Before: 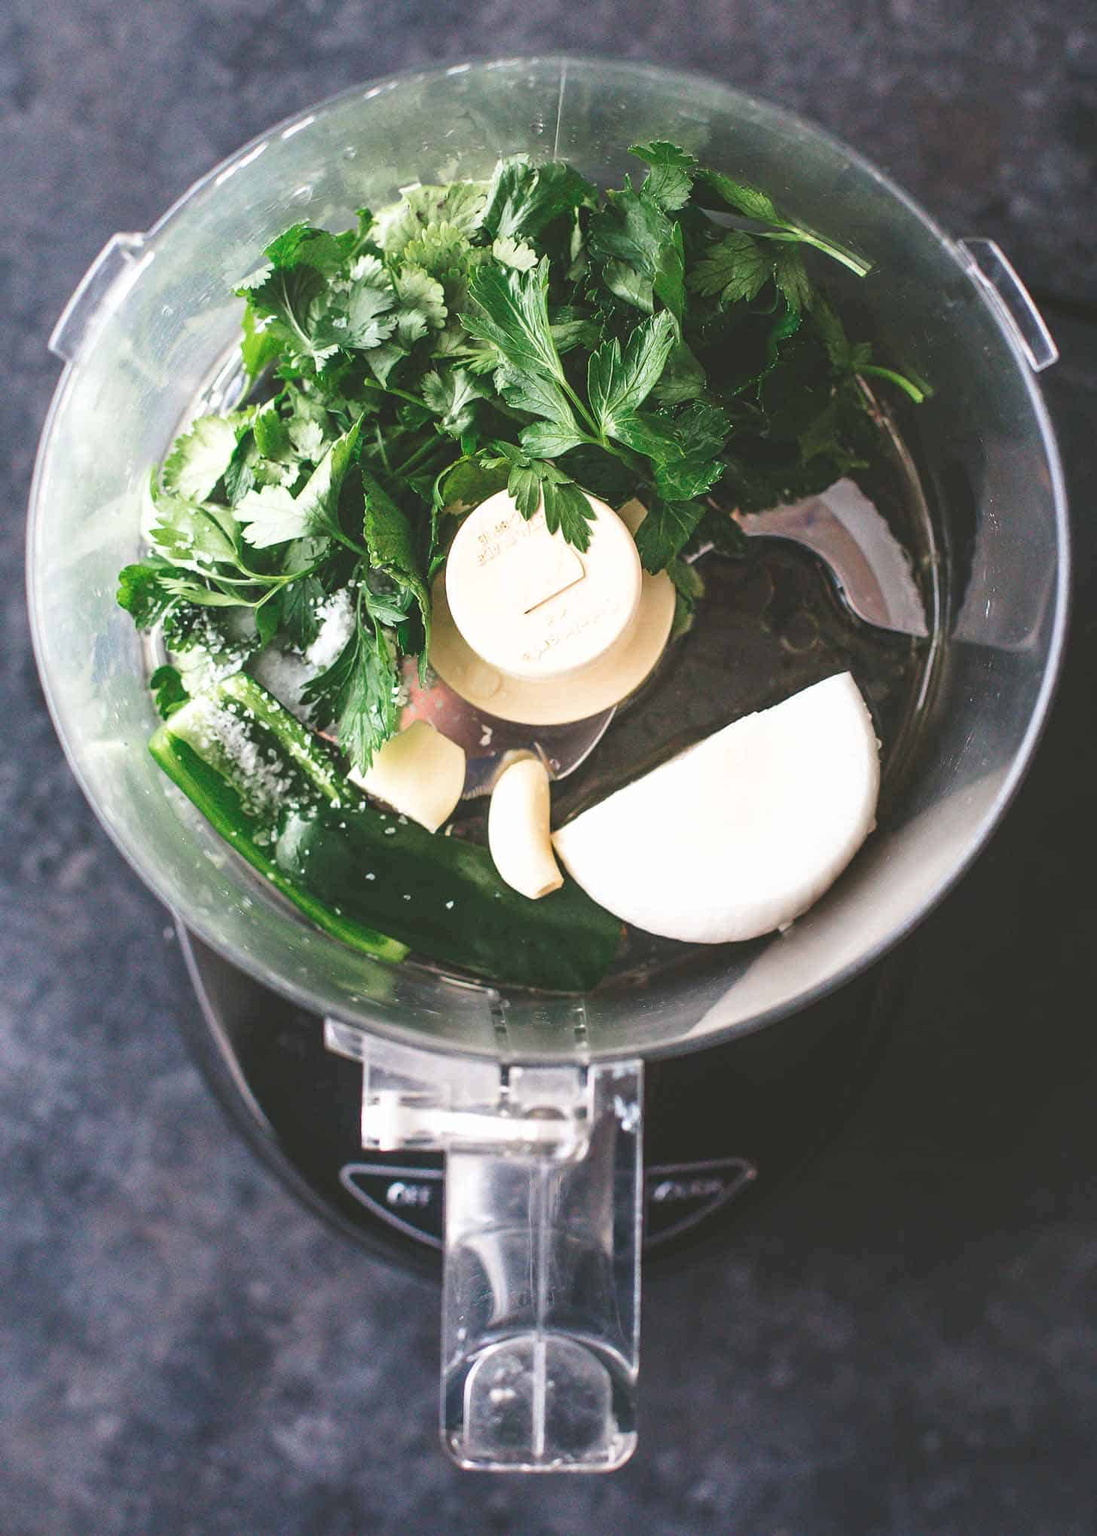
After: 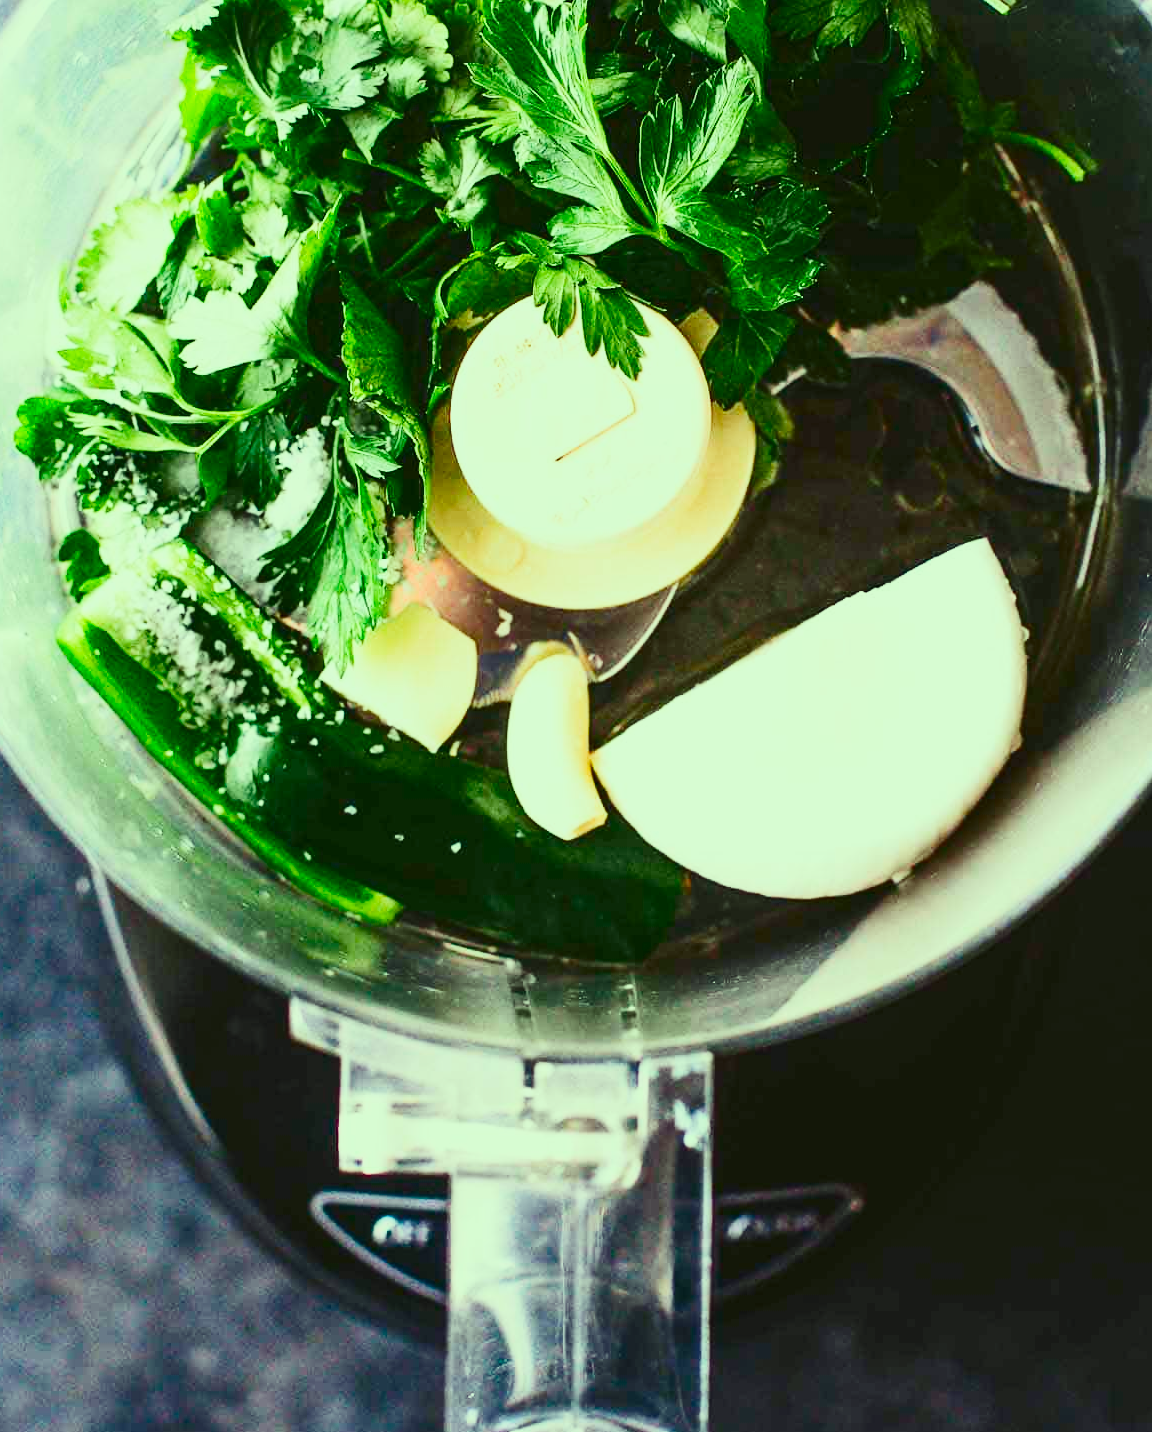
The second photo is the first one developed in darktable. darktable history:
filmic rgb: black relative exposure -7.65 EV, white relative exposure 4.56 EV, hardness 3.61, preserve chrominance no, color science v4 (2020), contrast in shadows soft
contrast brightness saturation: contrast 0.393, brightness 0.115
crop: left 9.71%, top 17.338%, right 11.138%, bottom 12.39%
color correction: highlights a* -11.02, highlights b* 9.85, saturation 1.71
